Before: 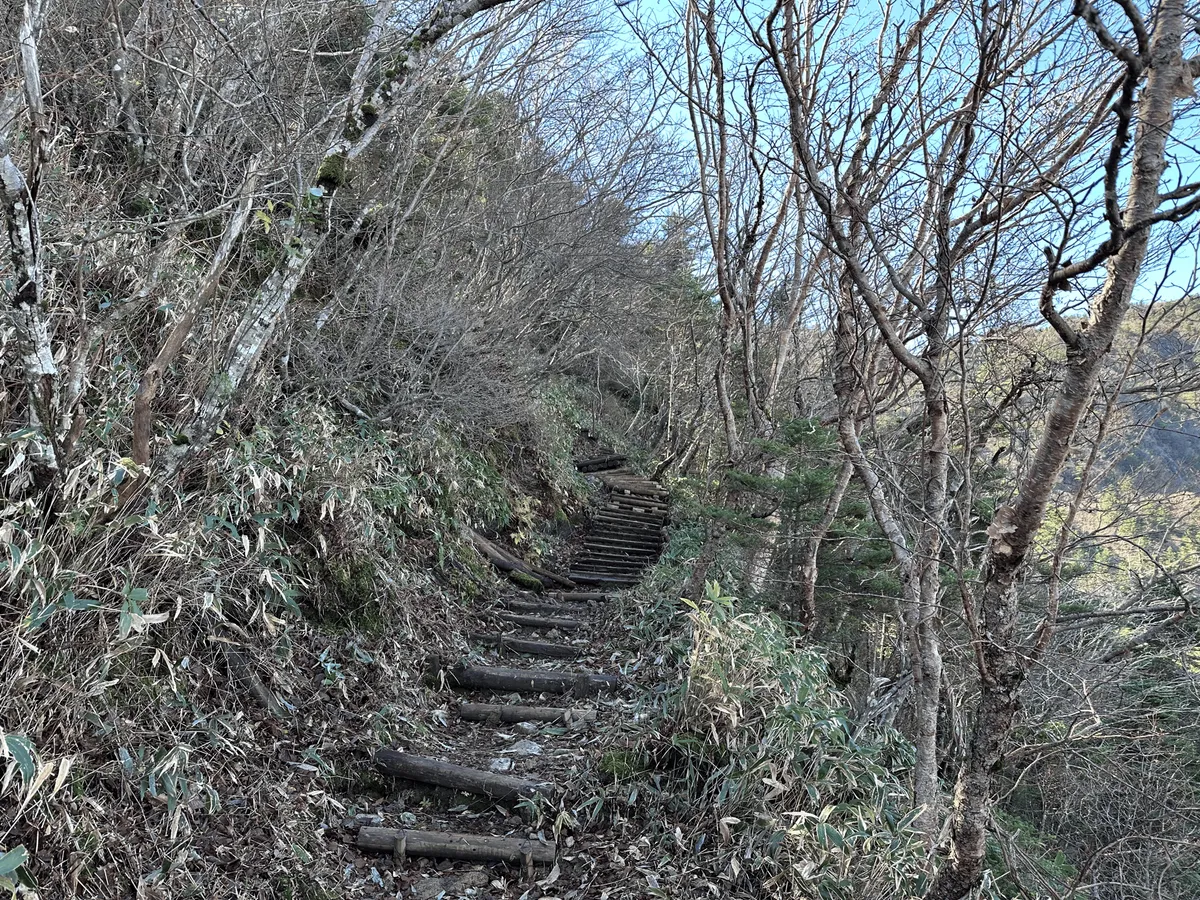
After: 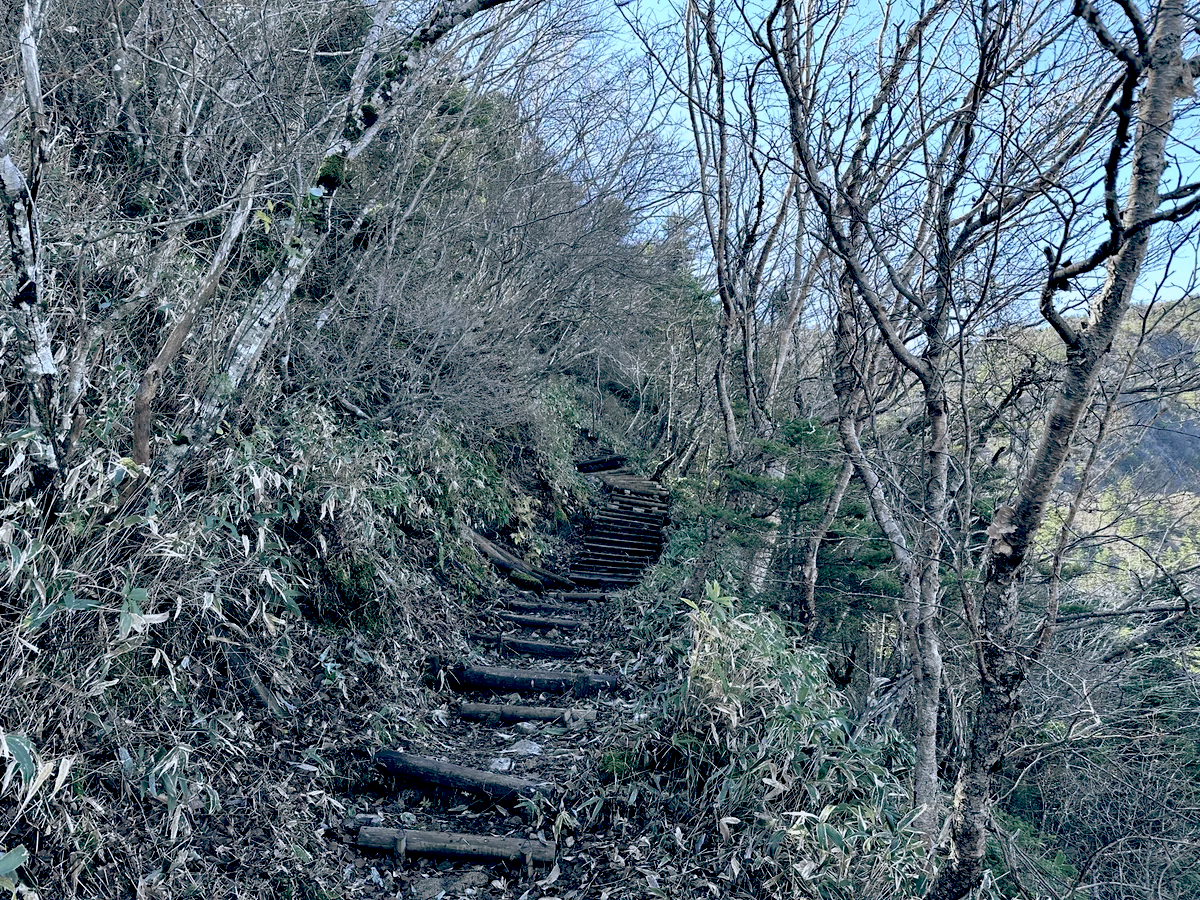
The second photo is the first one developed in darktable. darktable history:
color balance: lift [0.975, 0.993, 1, 1.015], gamma [1.1, 1, 1, 0.945], gain [1, 1.04, 1, 0.95]
white balance: red 0.924, blue 1.095
